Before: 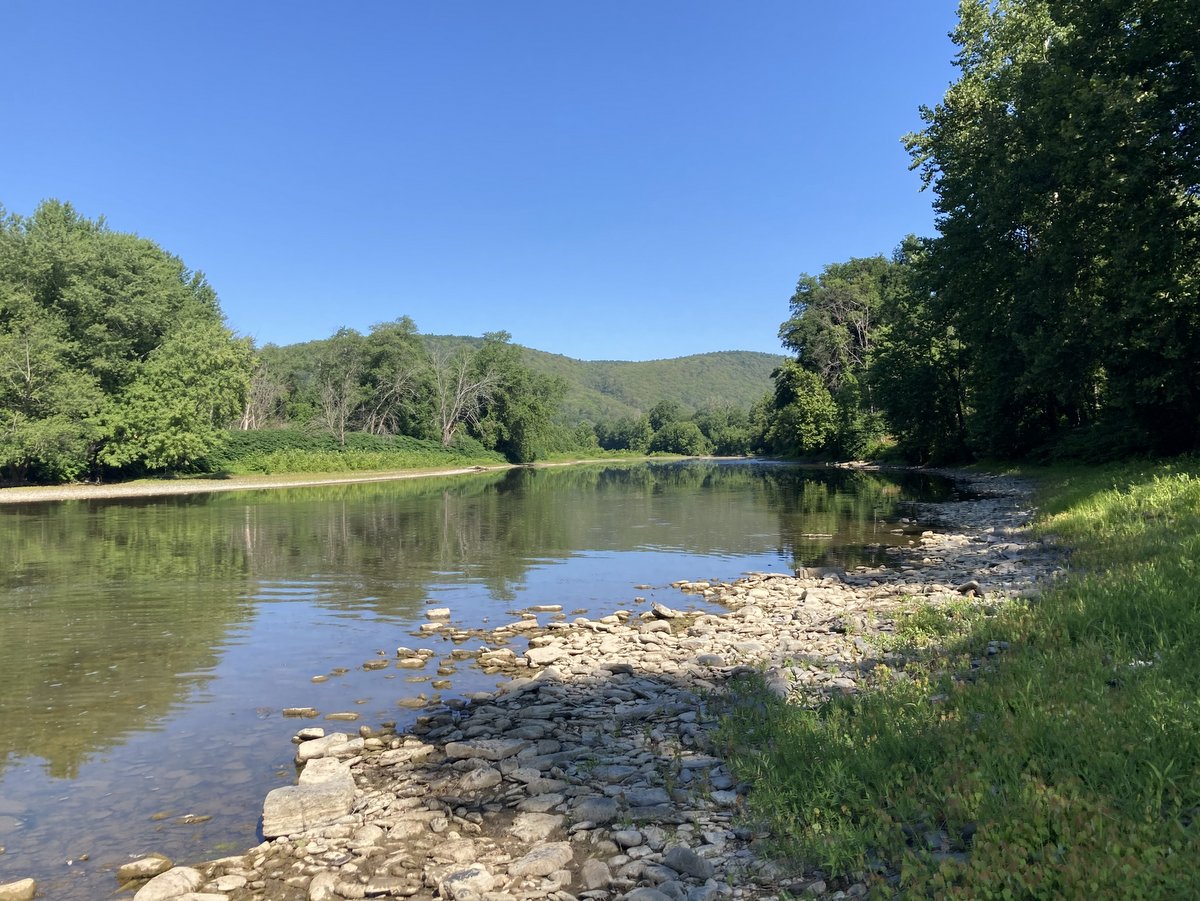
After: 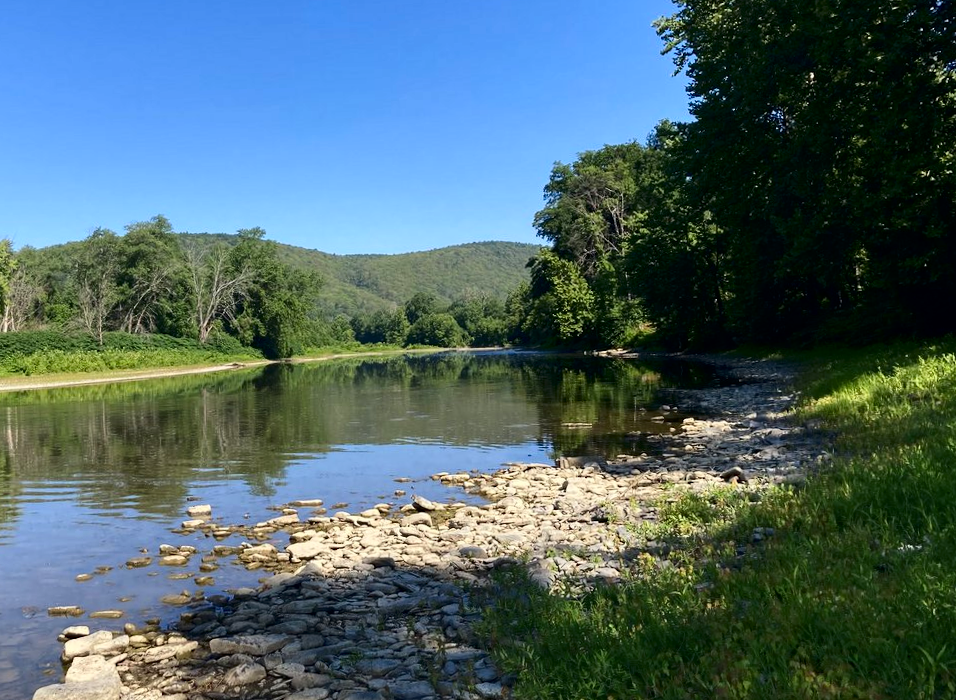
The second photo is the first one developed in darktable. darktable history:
crop: left 19.159%, top 9.58%, bottom 9.58%
contrast brightness saturation: contrast 0.19, brightness -0.11, saturation 0.21
rotate and perspective: rotation -1.32°, lens shift (horizontal) -0.031, crop left 0.015, crop right 0.985, crop top 0.047, crop bottom 0.982
